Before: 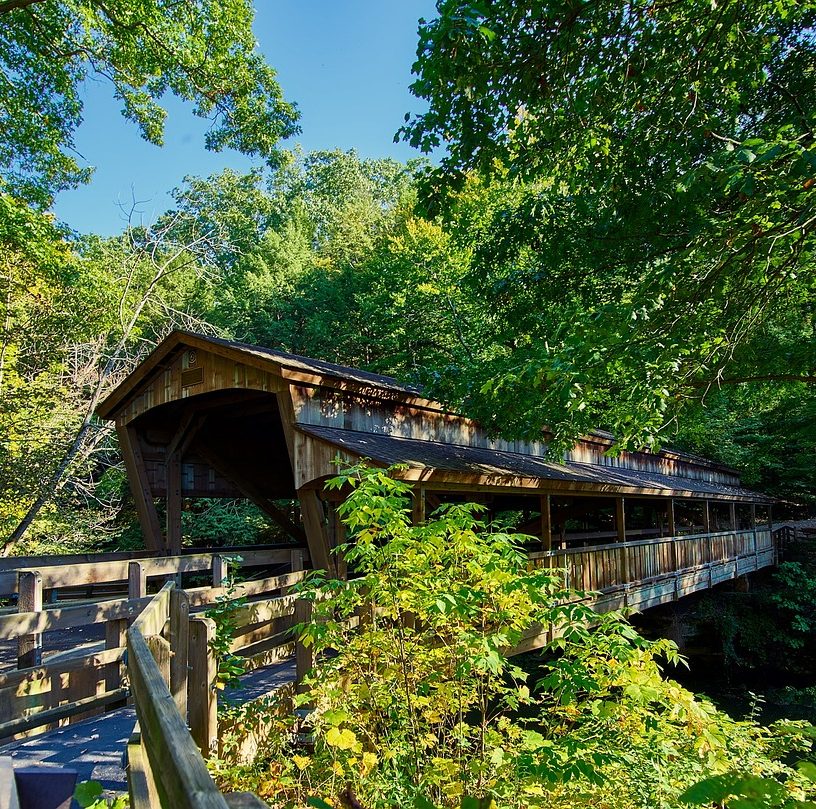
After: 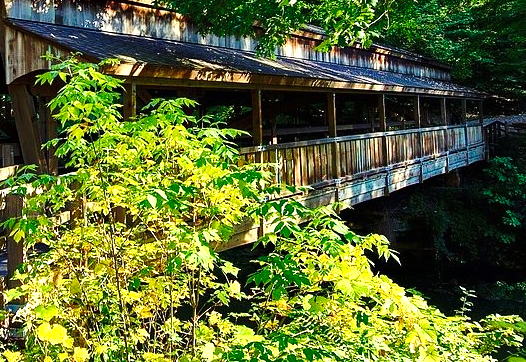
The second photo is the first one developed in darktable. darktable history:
haze removal: compatibility mode true, adaptive false
crop and rotate: left 35.509%, top 50.238%, bottom 4.934%
base curve: curves: ch0 [(0, 0) (0.073, 0.04) (0.157, 0.139) (0.492, 0.492) (0.758, 0.758) (1, 1)], preserve colors none
exposure: black level correction 0, exposure 0.877 EV, compensate exposure bias true, compensate highlight preservation false
